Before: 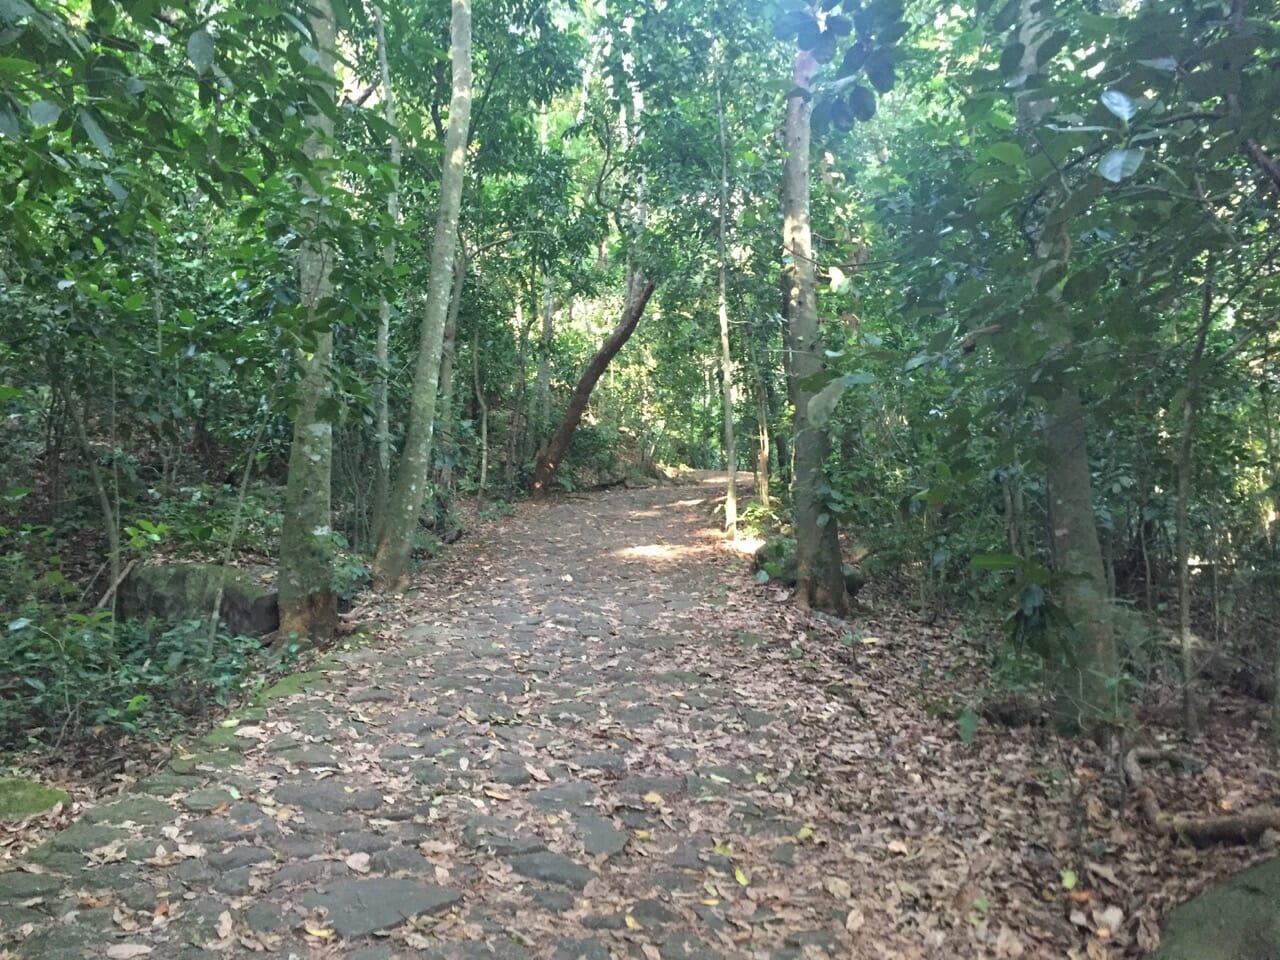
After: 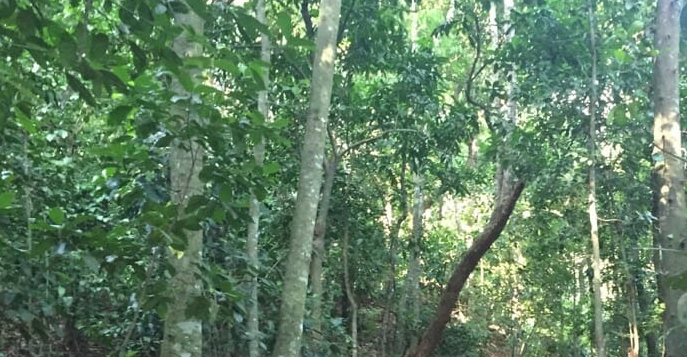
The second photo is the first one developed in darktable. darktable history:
crop: left 10.172%, top 10.704%, right 36.081%, bottom 52.051%
